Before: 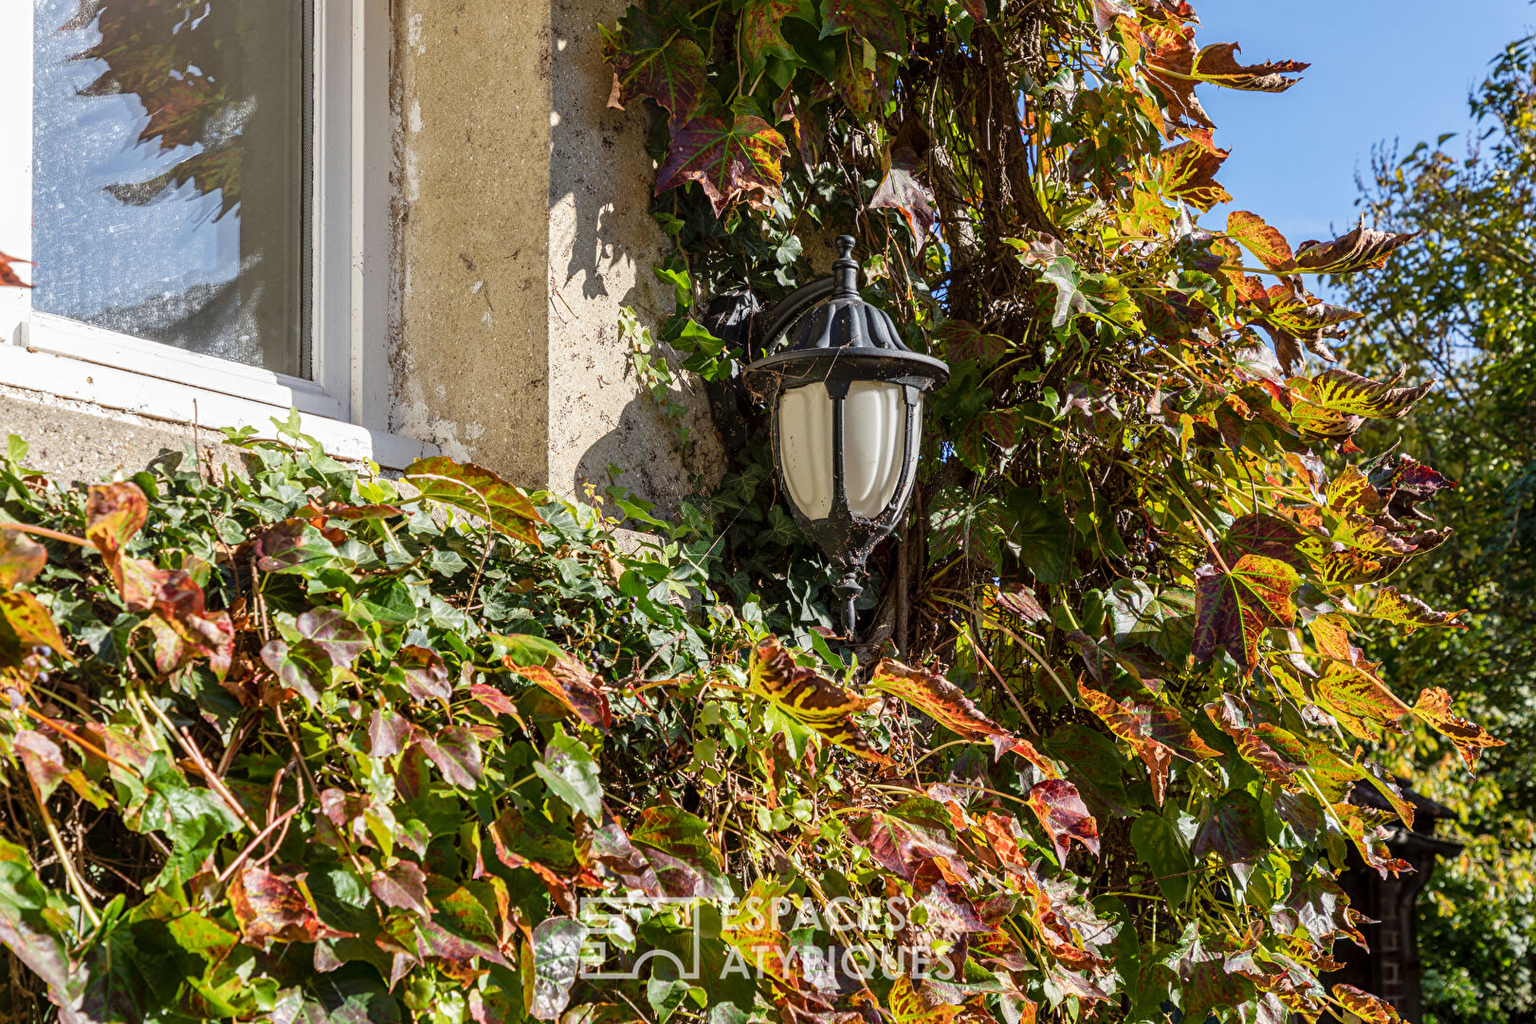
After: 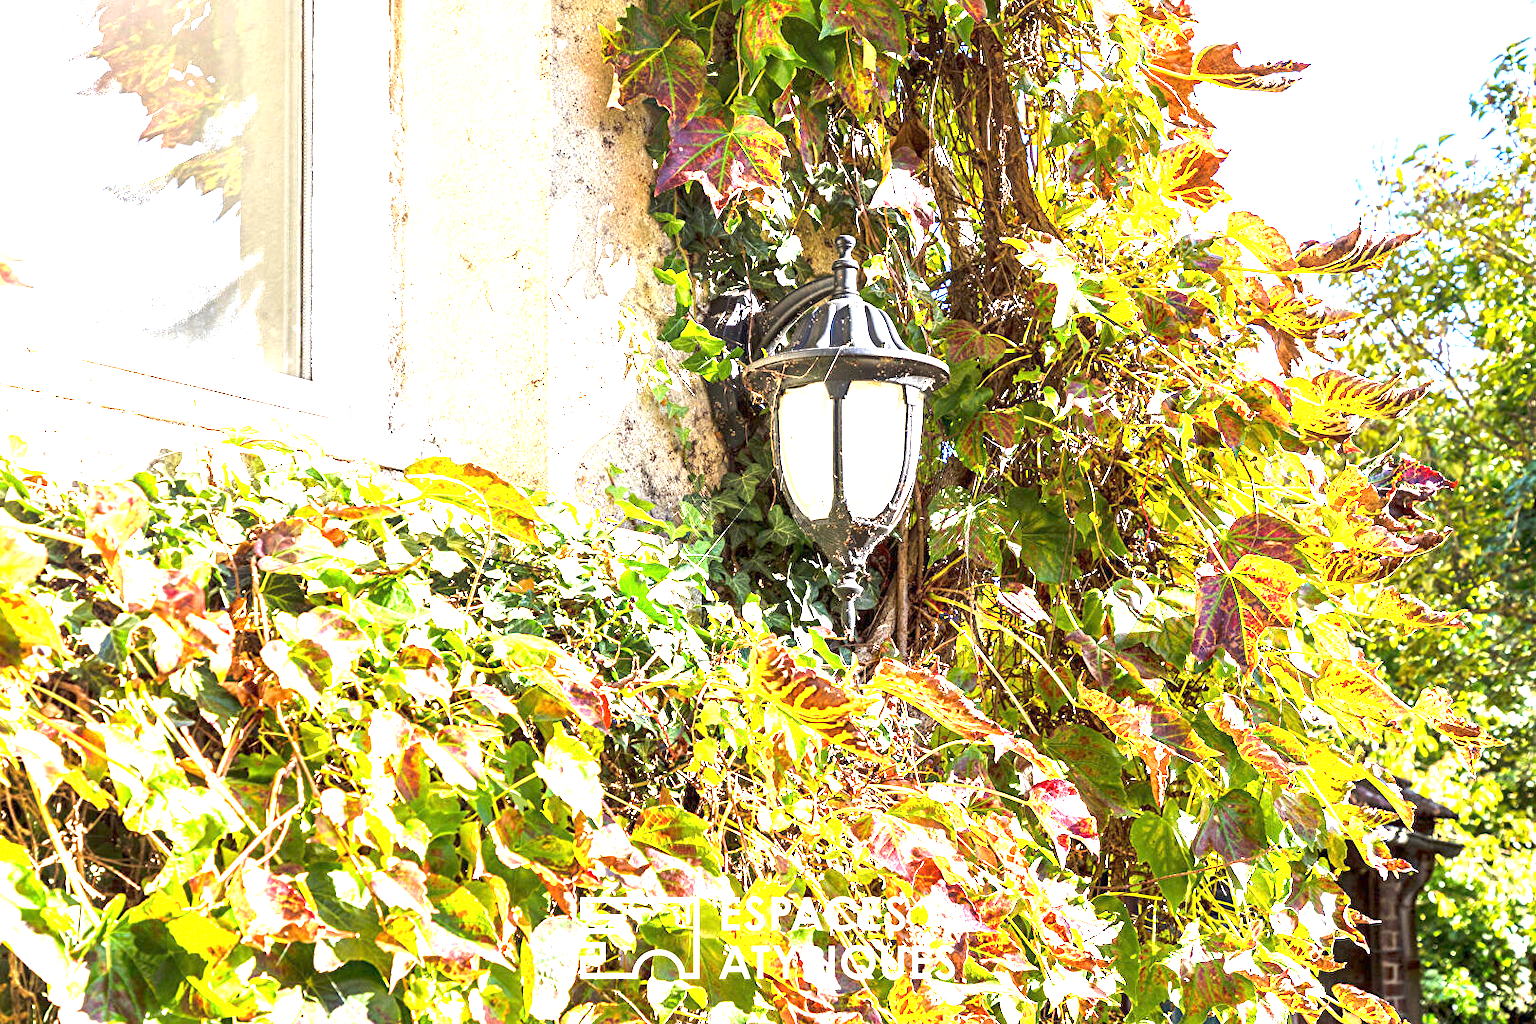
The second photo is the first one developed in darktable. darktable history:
exposure: exposure 2.94 EV, compensate exposure bias true, compensate highlight preservation false
